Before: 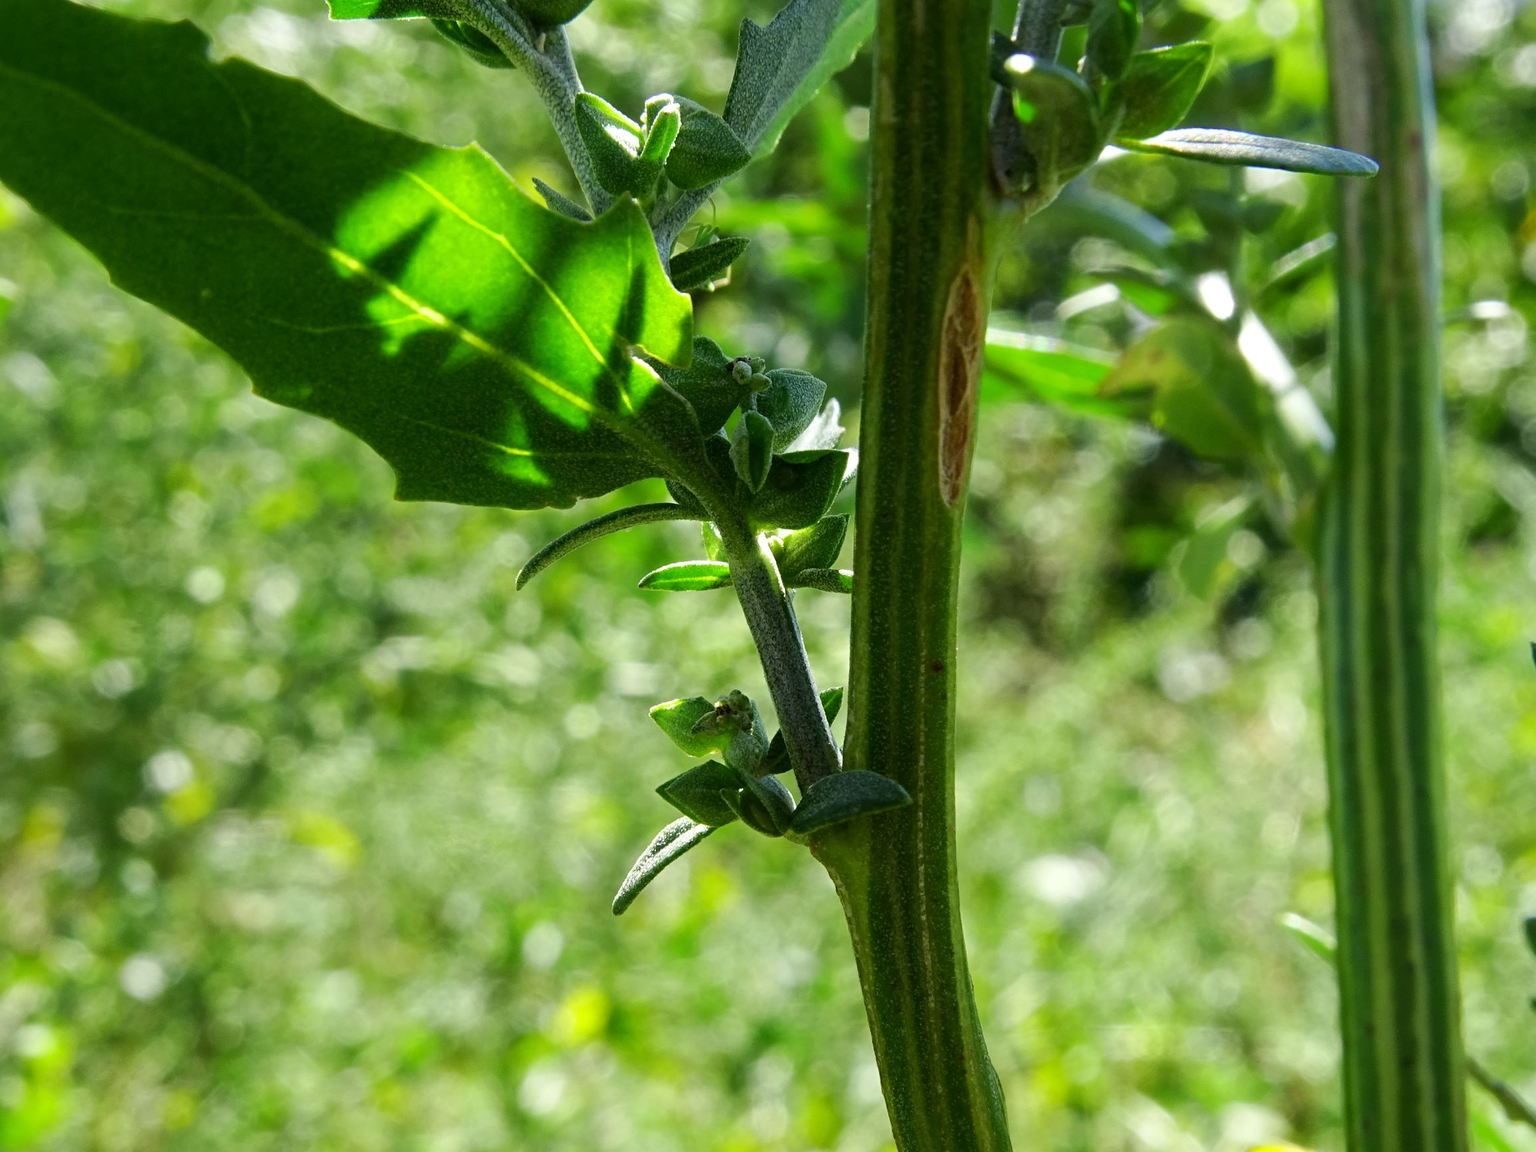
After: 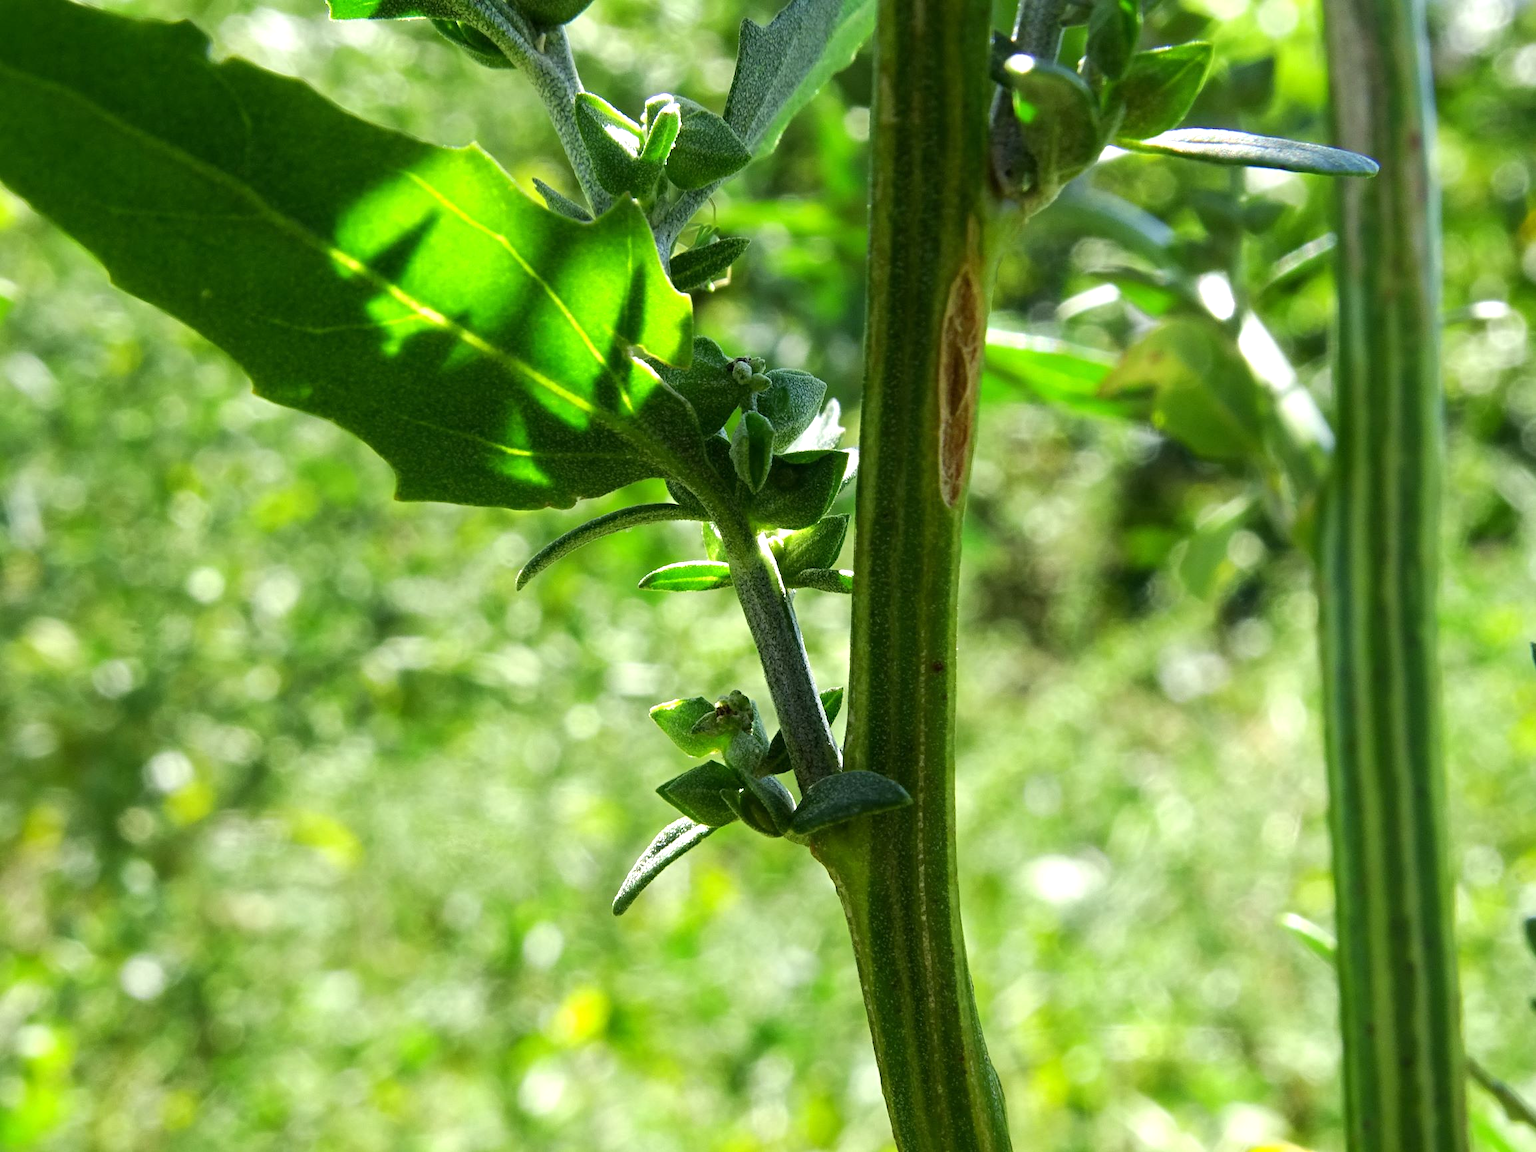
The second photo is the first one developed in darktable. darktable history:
exposure: exposure 0.401 EV, compensate highlight preservation false
